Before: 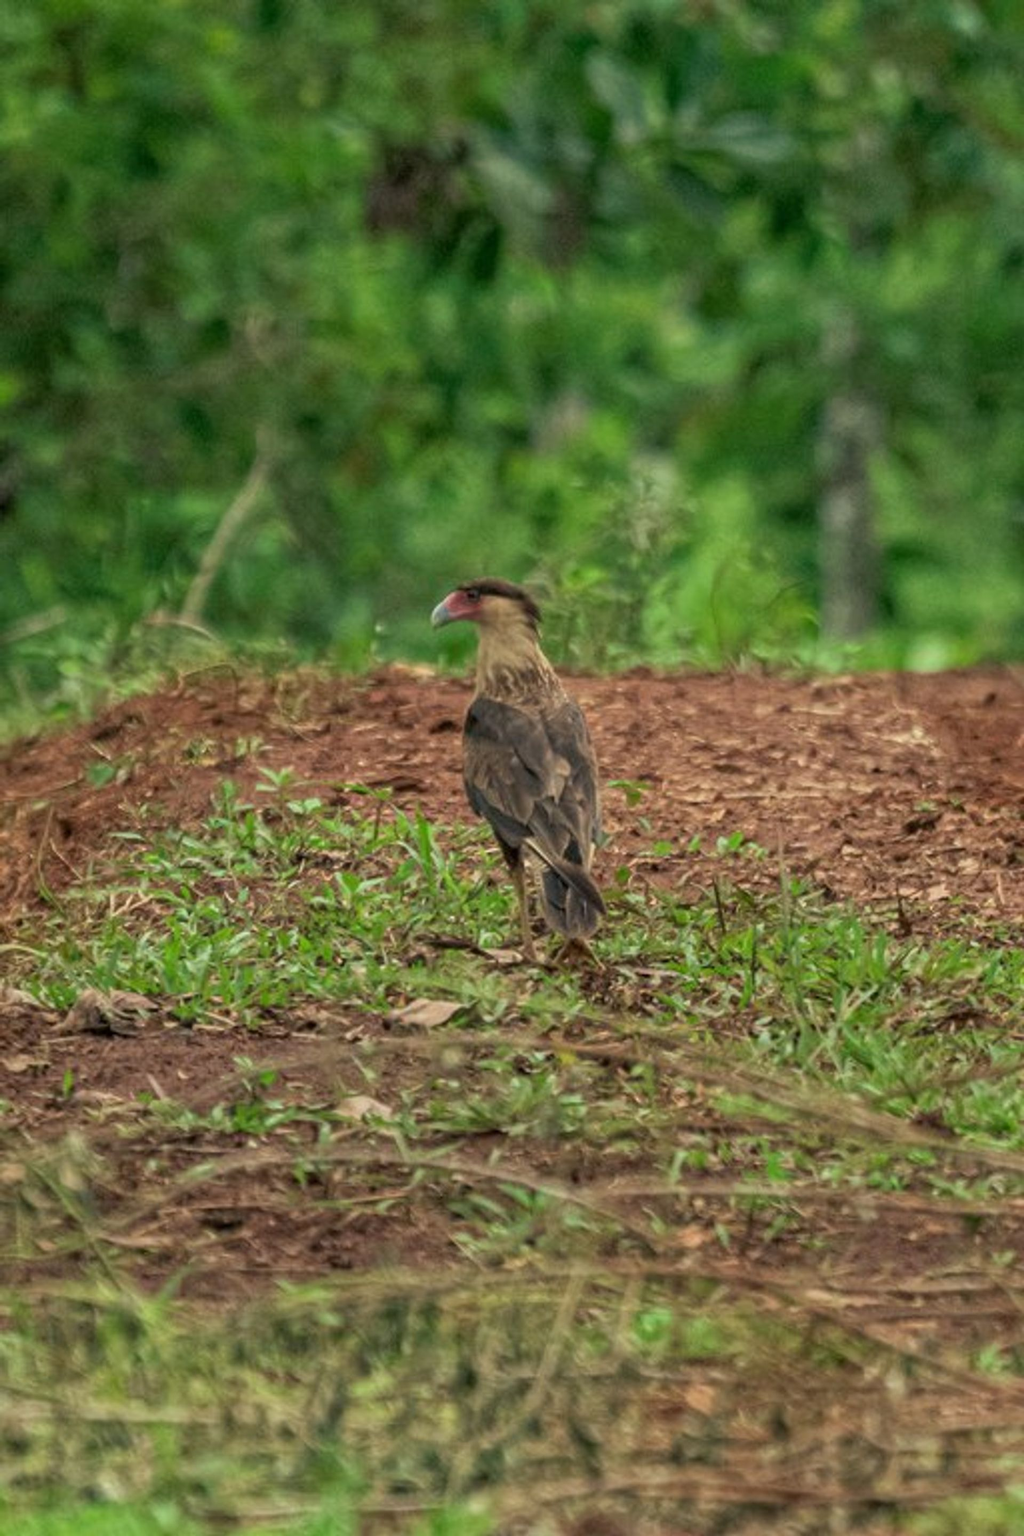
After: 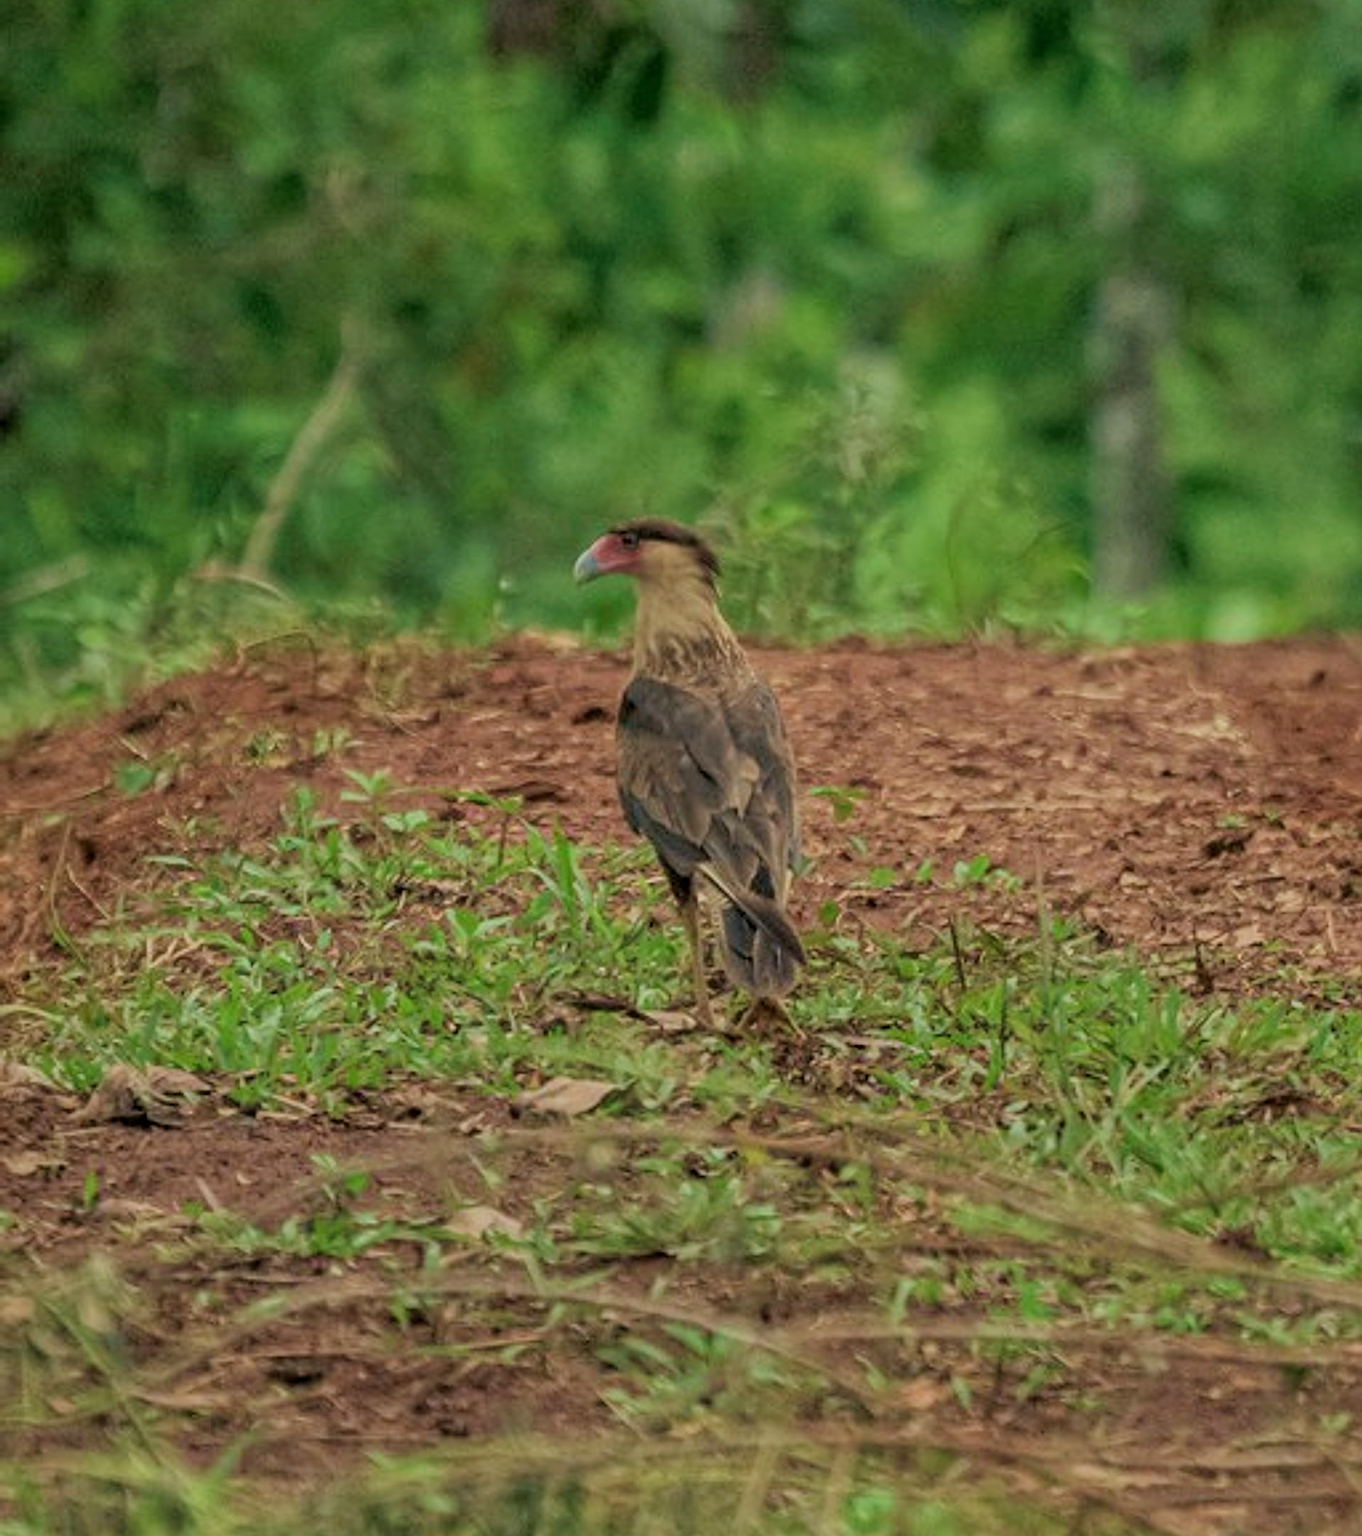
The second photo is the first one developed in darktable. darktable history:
filmic rgb: middle gray luminance 18.36%, black relative exposure -10.45 EV, white relative exposure 3.42 EV, target black luminance 0%, hardness 6.01, latitude 98.78%, contrast 0.851, shadows ↔ highlights balance 0.635%
crop and rotate: top 12.336%, bottom 12.498%
sharpen: on, module defaults
velvia: on, module defaults
